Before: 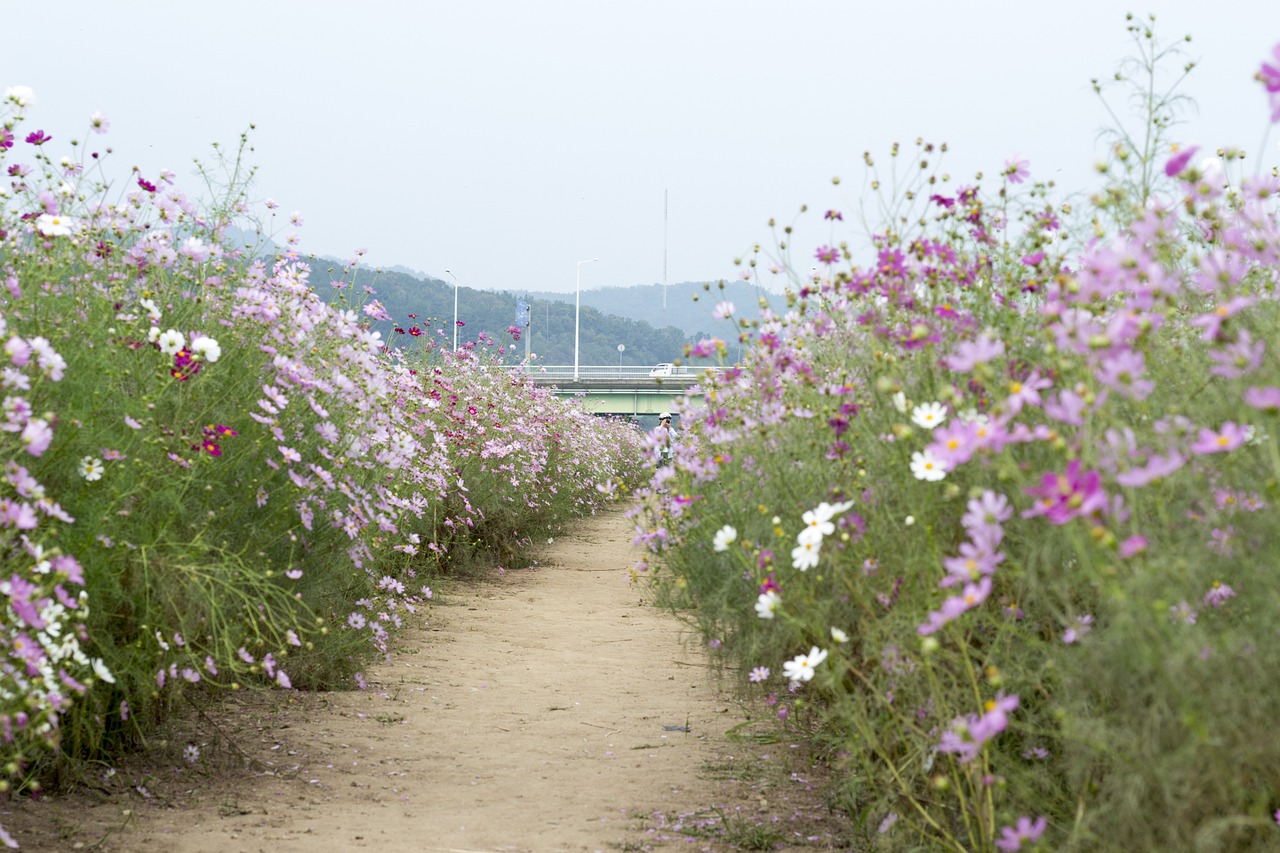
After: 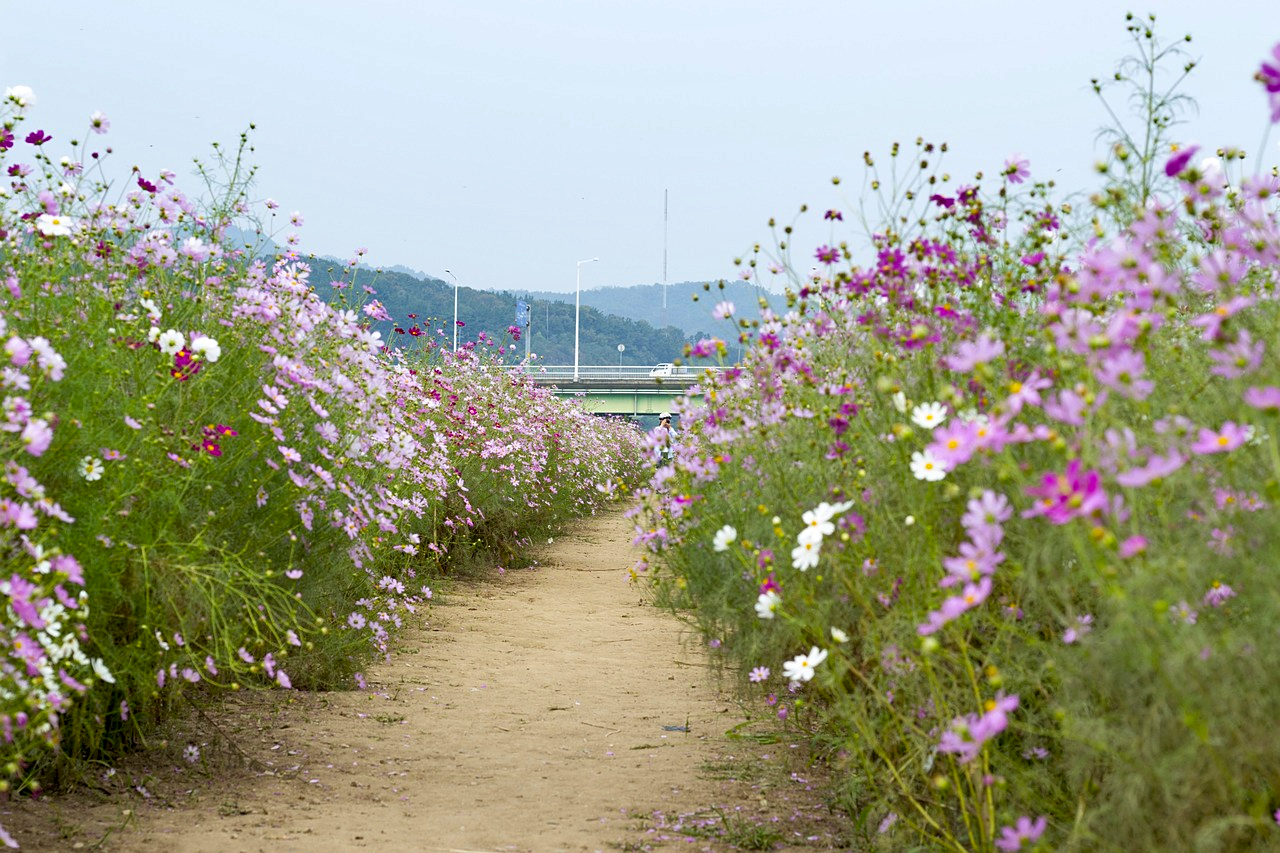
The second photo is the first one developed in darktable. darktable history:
sharpen: amount 0.2
color balance rgb: linear chroma grading › global chroma 9.31%, global vibrance 41.49%
shadows and highlights: shadows 5, soften with gaussian
